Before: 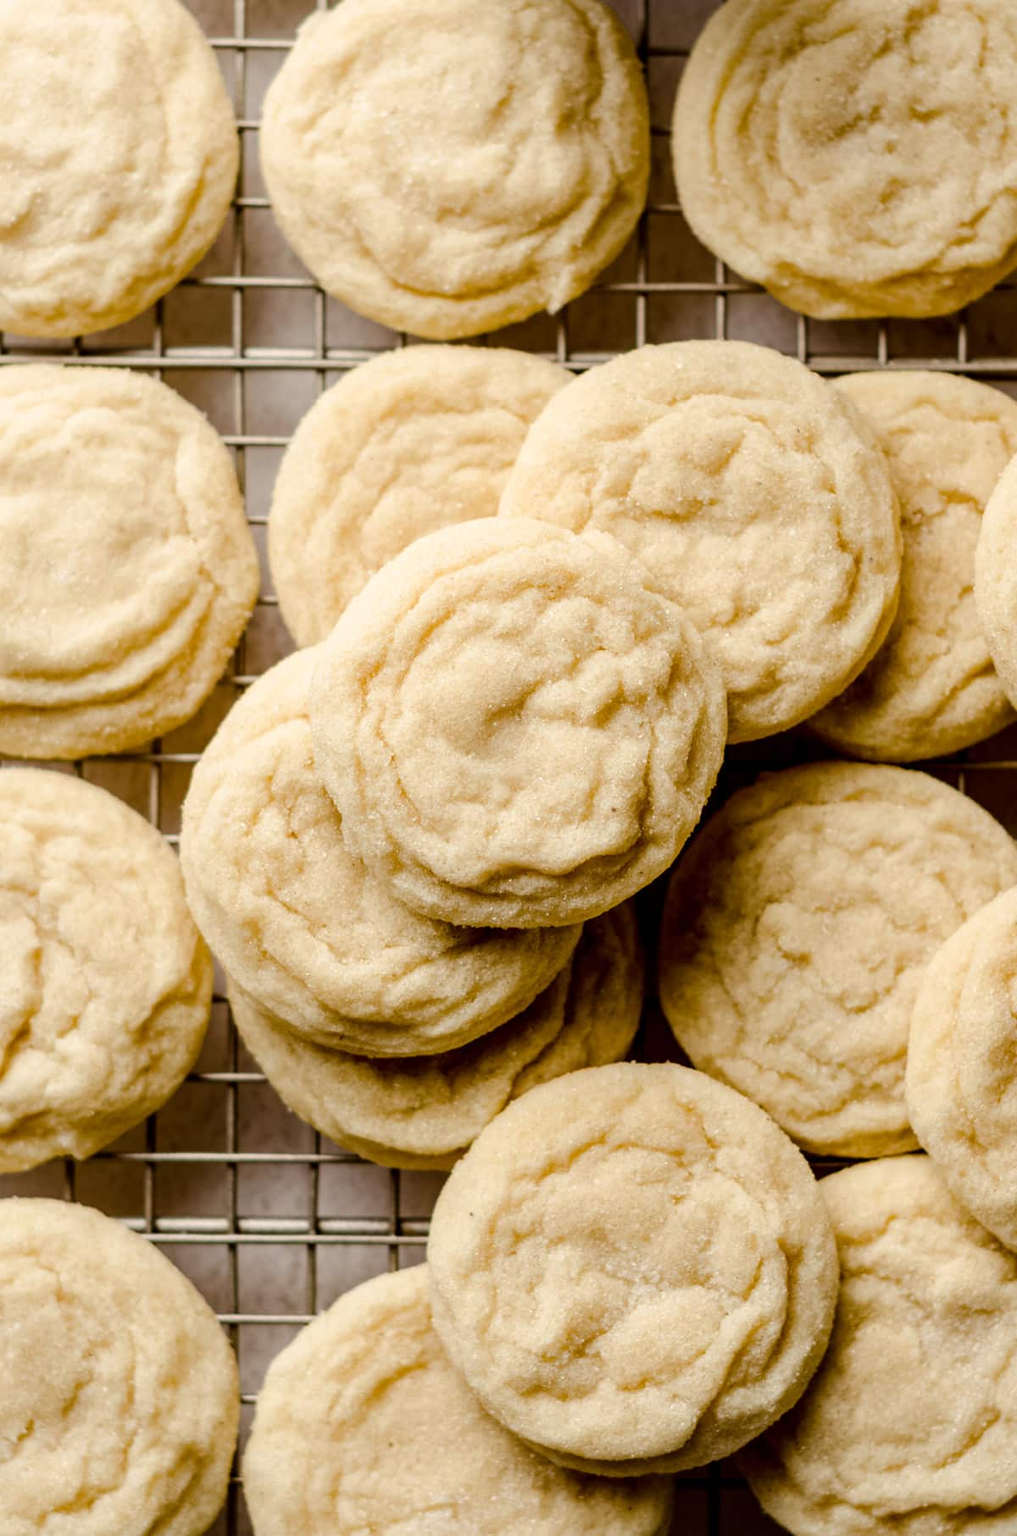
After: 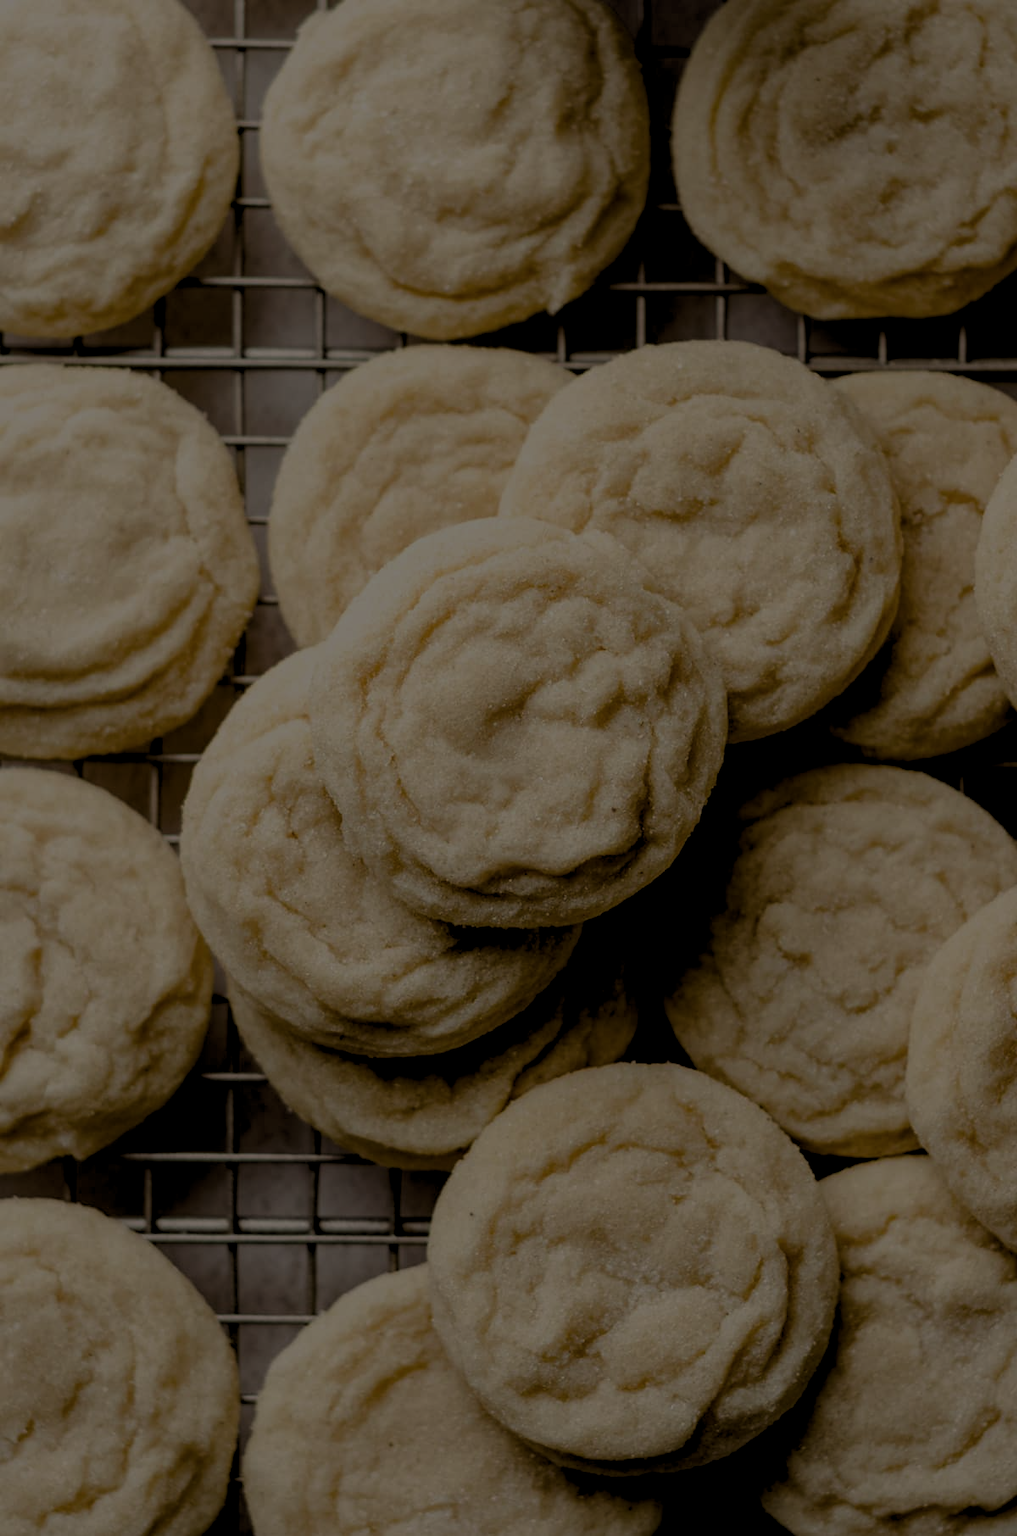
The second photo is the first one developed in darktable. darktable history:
levels: levels [0.062, 0.494, 0.925]
exposure: exposure -2.35 EV, compensate exposure bias true, compensate highlight preservation false
